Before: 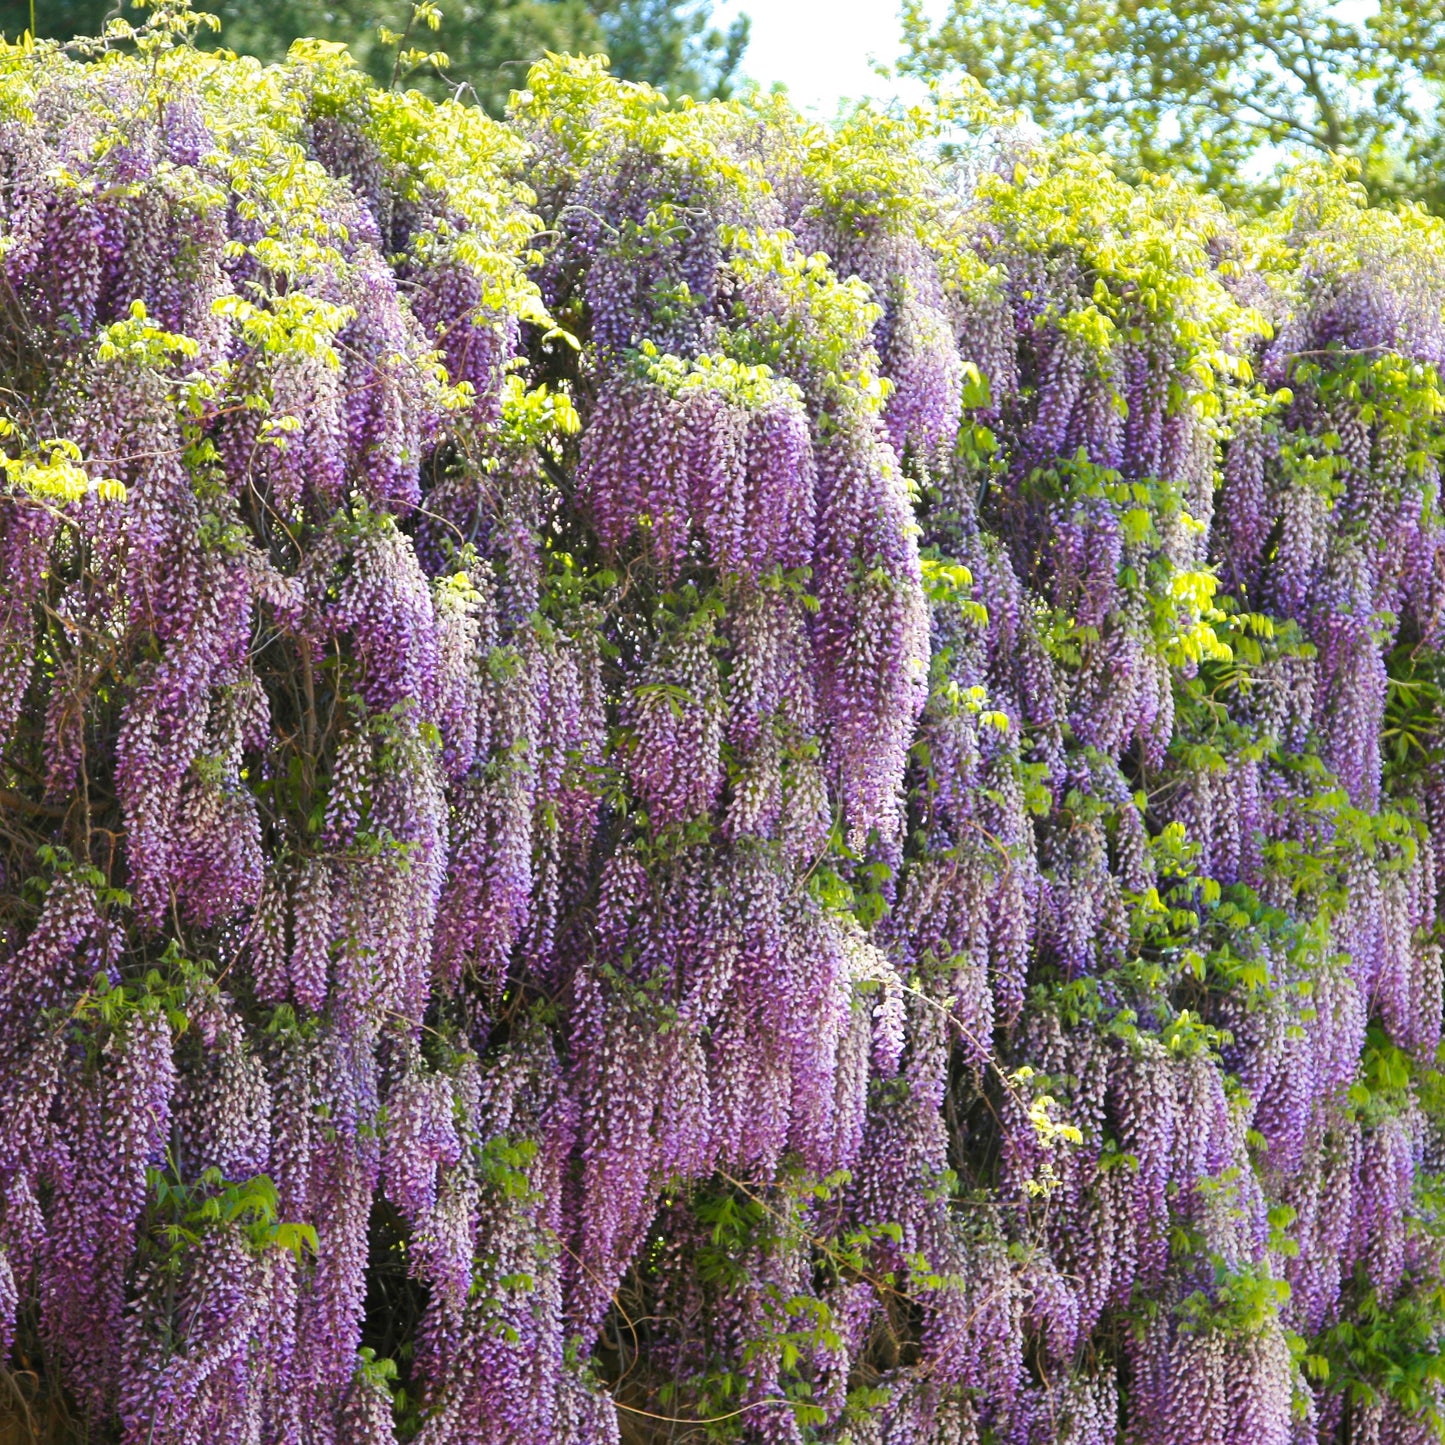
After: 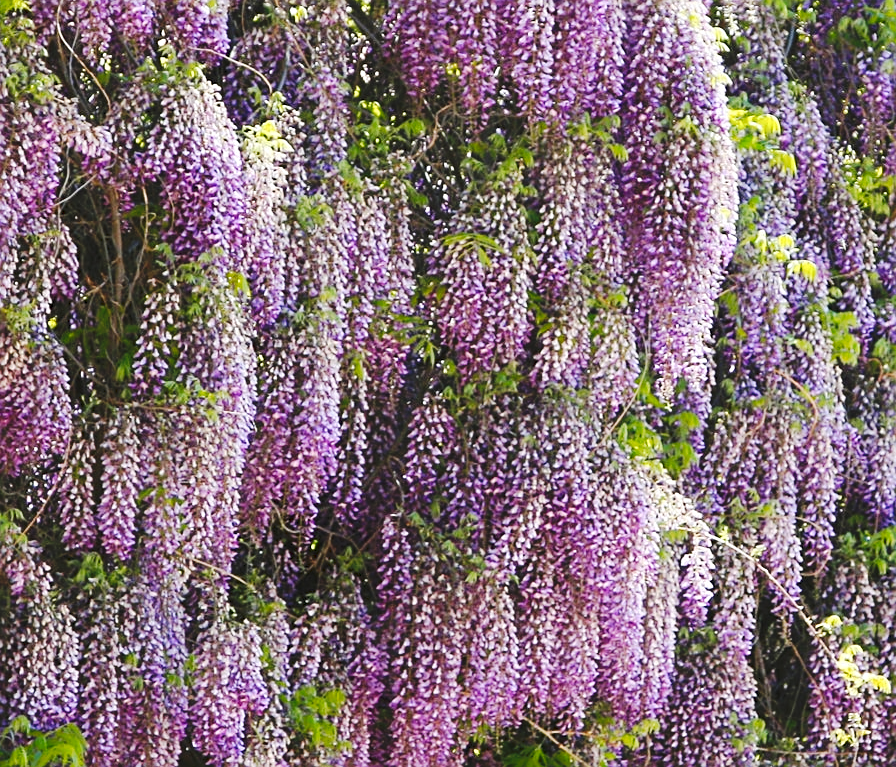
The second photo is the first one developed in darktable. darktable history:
tone curve: curves: ch0 [(0, 0) (0.003, 0.049) (0.011, 0.052) (0.025, 0.061) (0.044, 0.08) (0.069, 0.101) (0.1, 0.119) (0.136, 0.139) (0.177, 0.172) (0.224, 0.222) (0.277, 0.292) (0.335, 0.367) (0.399, 0.444) (0.468, 0.538) (0.543, 0.623) (0.623, 0.713) (0.709, 0.784) (0.801, 0.844) (0.898, 0.916) (1, 1)], preserve colors none
sharpen: on, module defaults
crop: left 13.312%, top 31.28%, right 24.627%, bottom 15.582%
